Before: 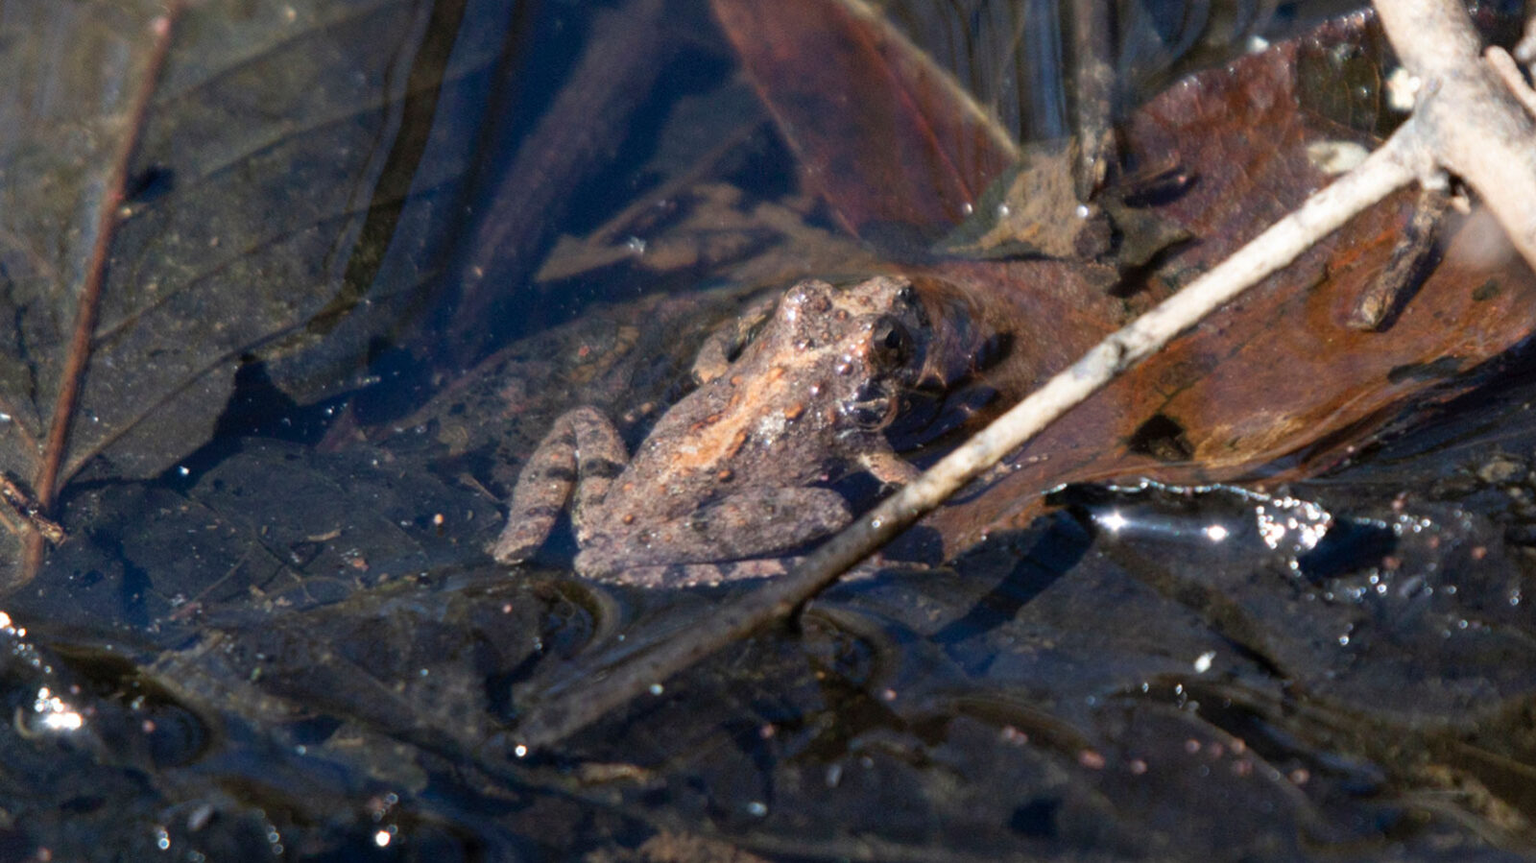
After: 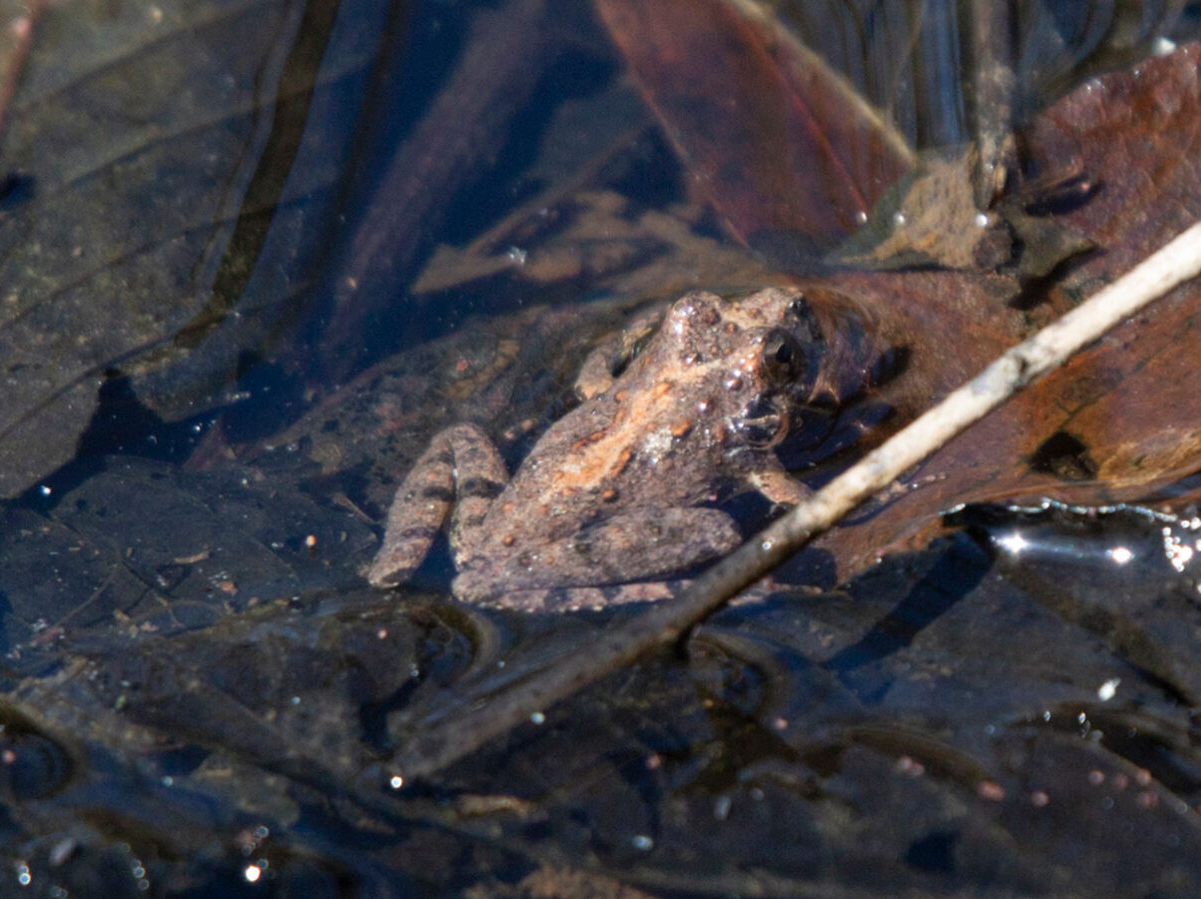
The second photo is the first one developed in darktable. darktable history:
crop: left 9.156%, right 15.757%
